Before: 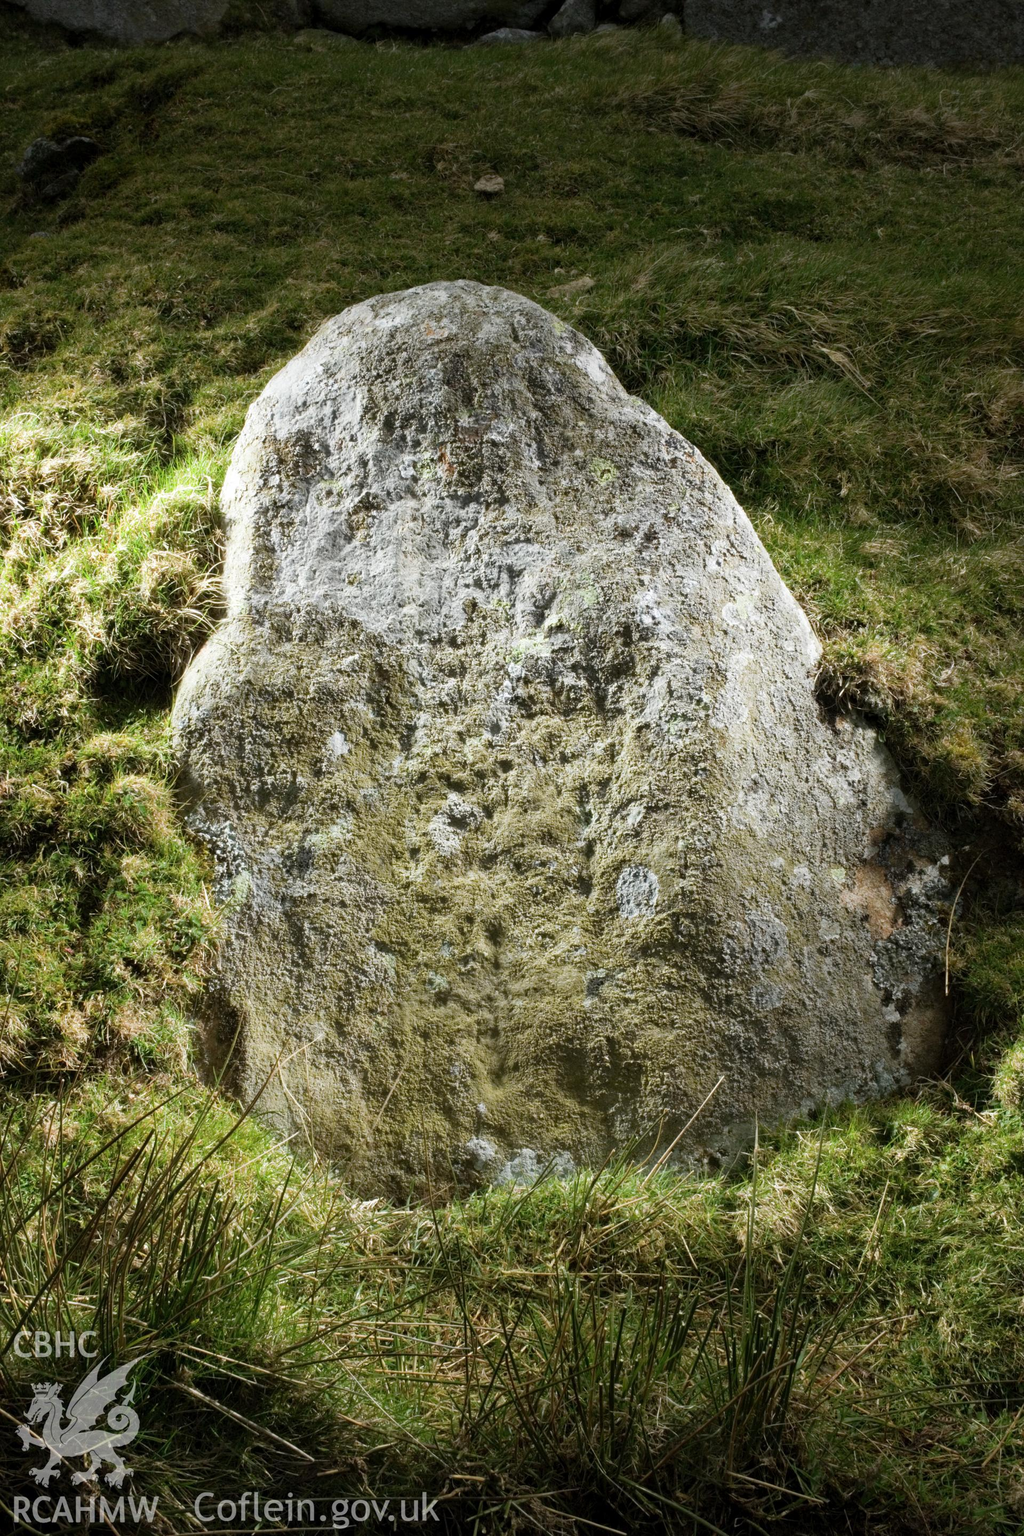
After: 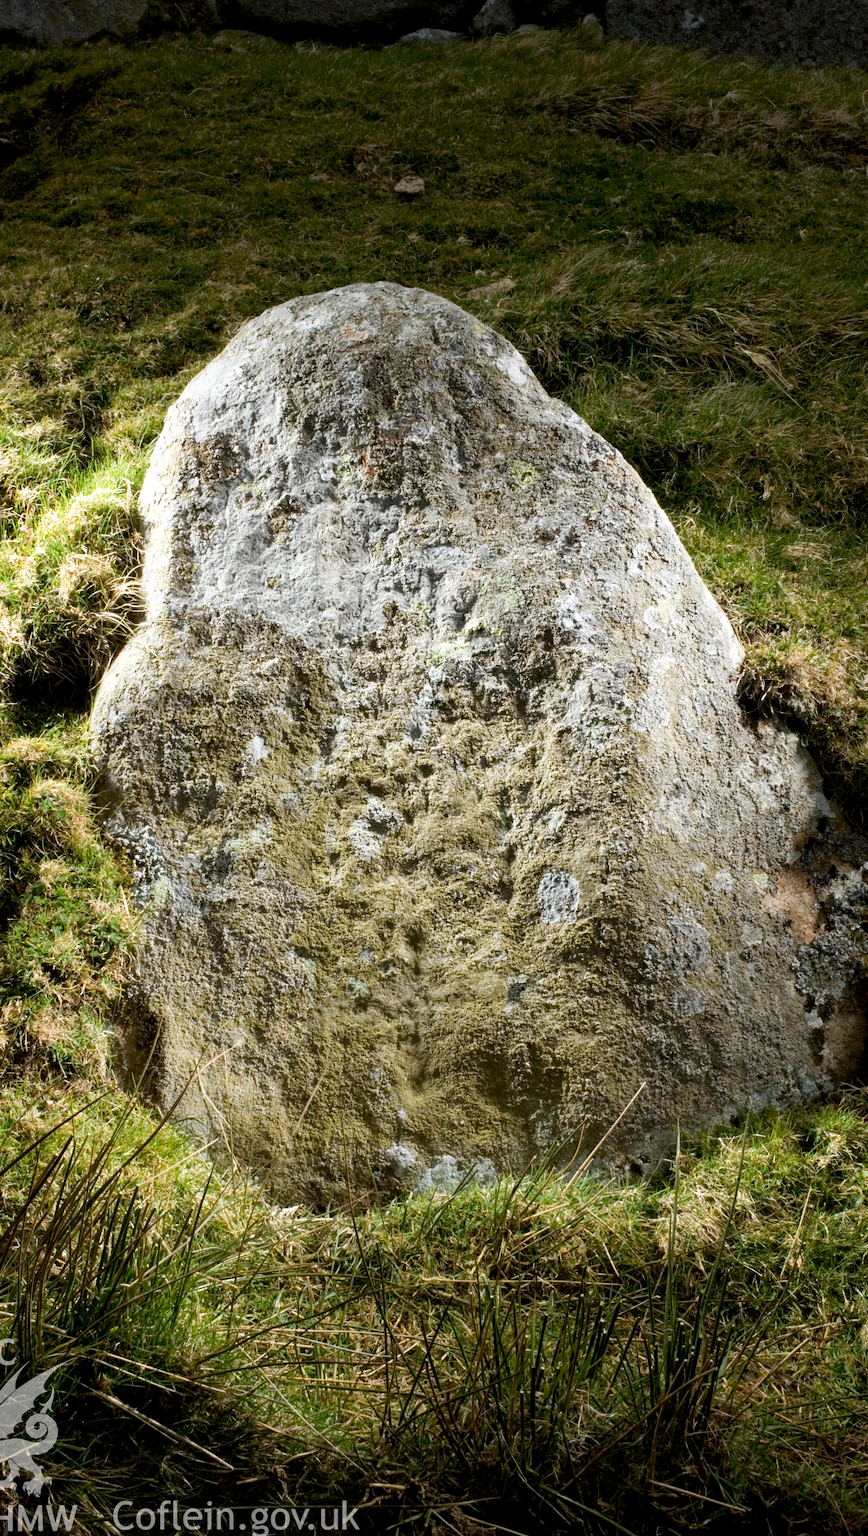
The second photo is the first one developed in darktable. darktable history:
rgb levels: preserve colors max RGB
crop: left 8.026%, right 7.374%
exposure: black level correction 0.007, exposure 0.159 EV, compensate highlight preservation false
